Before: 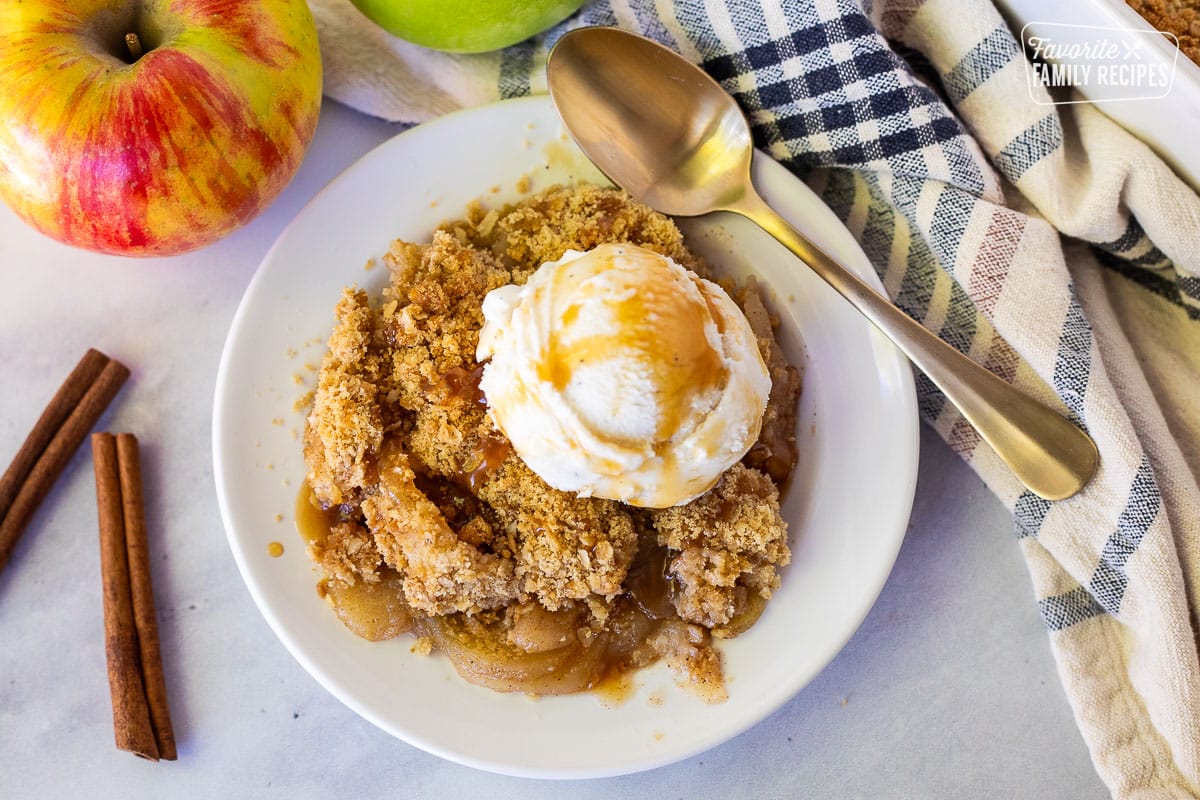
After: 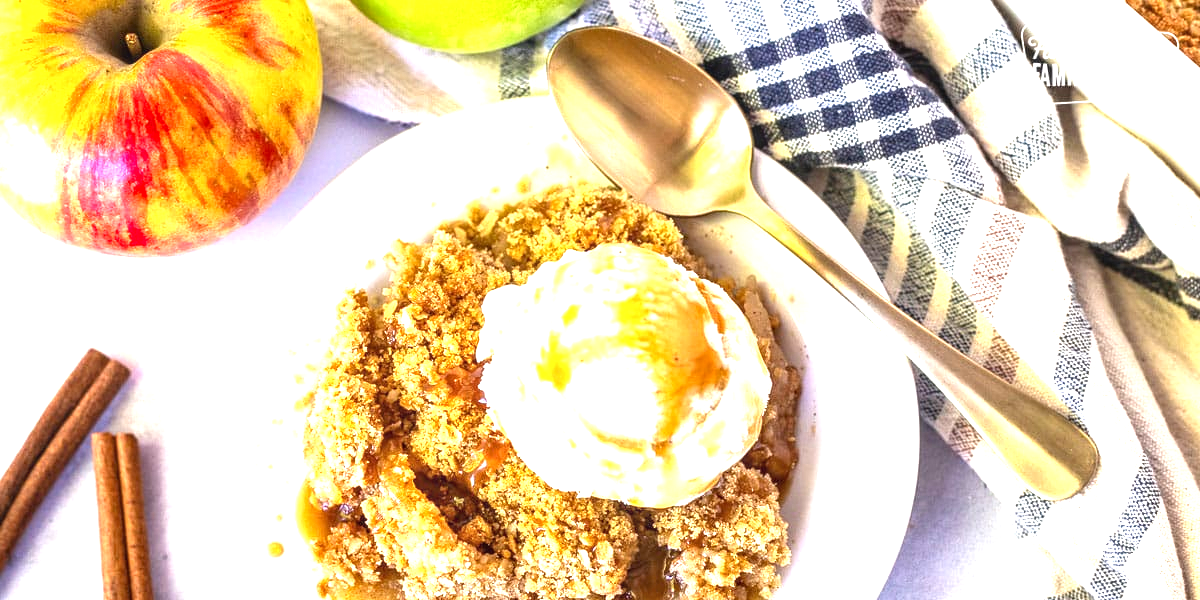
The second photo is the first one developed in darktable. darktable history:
exposure: black level correction 0, exposure 1.388 EV, compensate exposure bias true, compensate highlight preservation false
local contrast: on, module defaults
crop: bottom 24.967%
